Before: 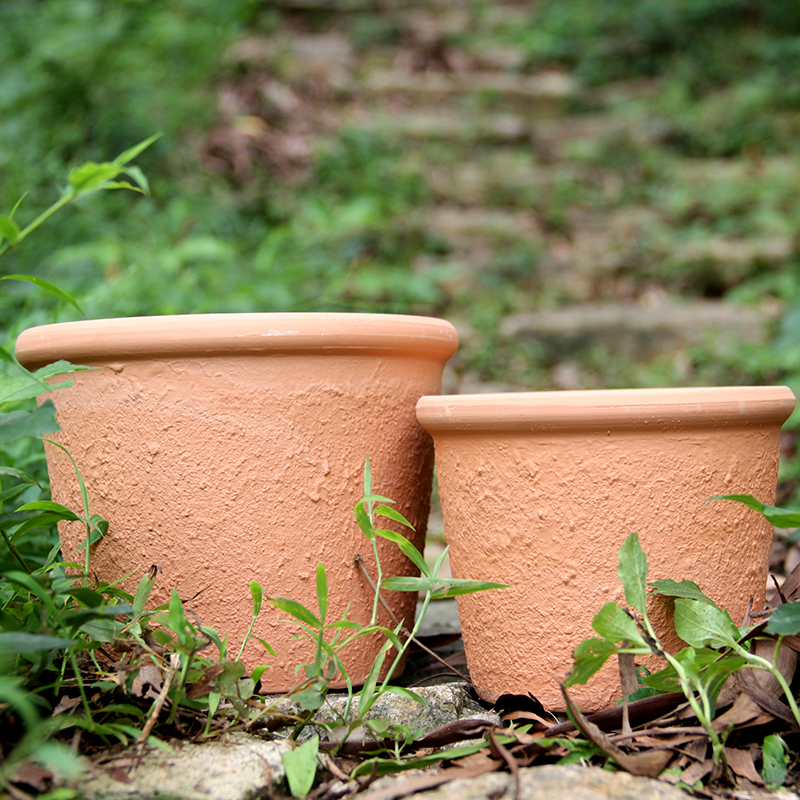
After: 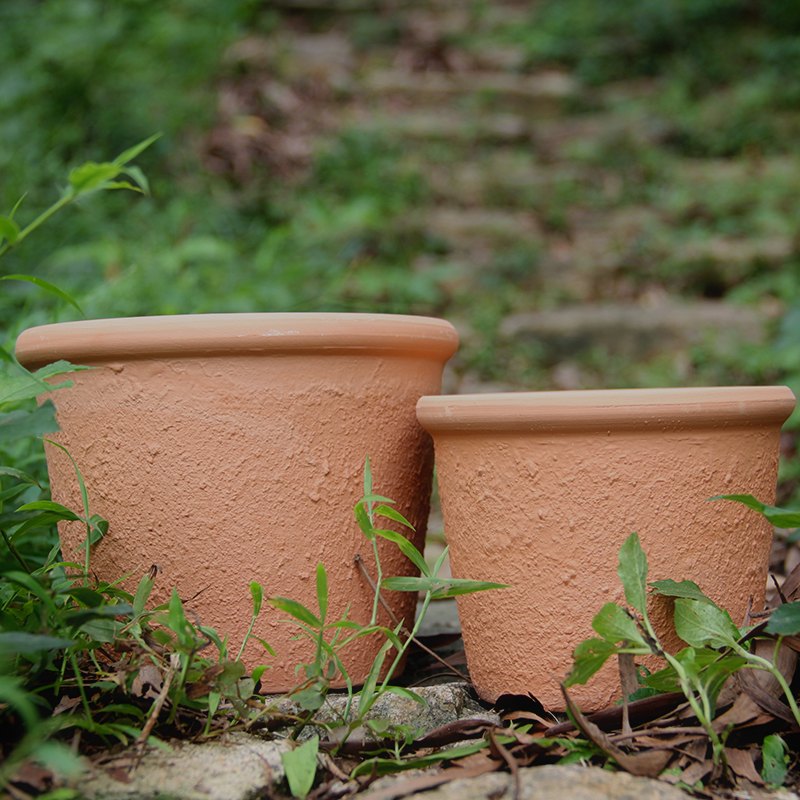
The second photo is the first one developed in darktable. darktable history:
exposure: black level correction 0, exposure -0.721 EV, compensate highlight preservation false
contrast equalizer: y [[0.5, 0.488, 0.462, 0.461, 0.491, 0.5], [0.5 ×6], [0.5 ×6], [0 ×6], [0 ×6]]
